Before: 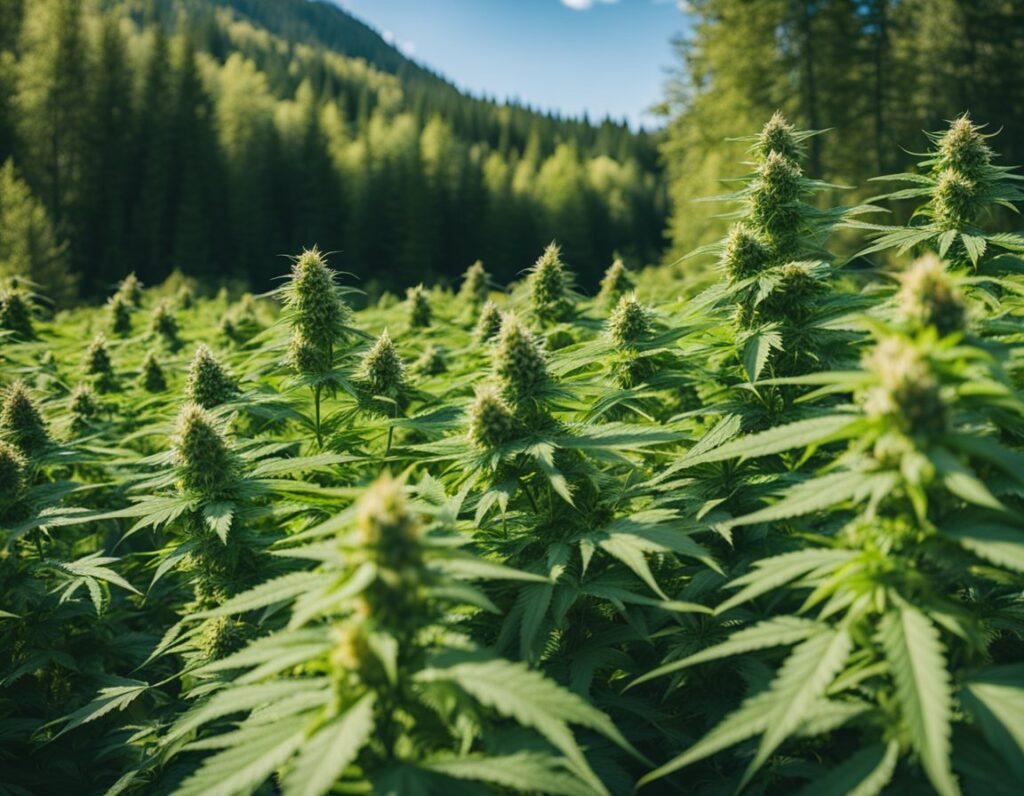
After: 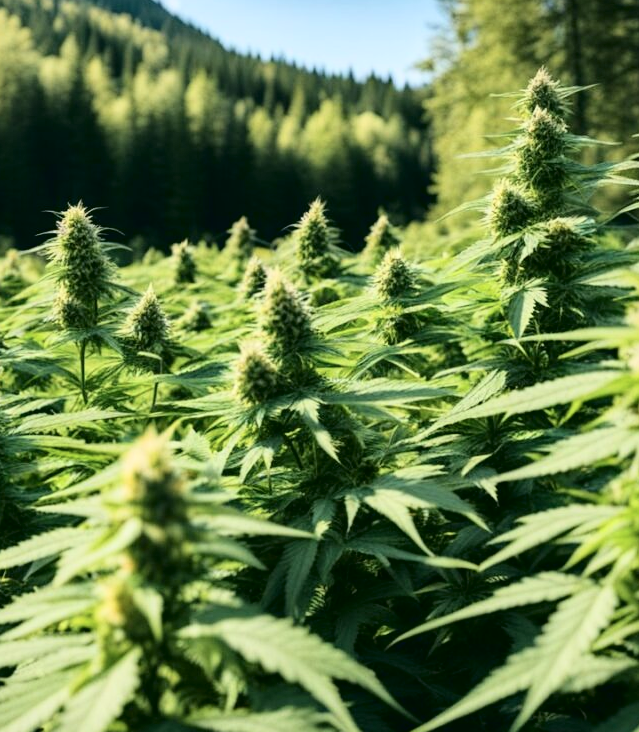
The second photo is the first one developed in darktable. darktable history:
shadows and highlights: soften with gaussian
tone curve: curves: ch0 [(0, 0.016) (0.11, 0.039) (0.259, 0.235) (0.383, 0.437) (0.499, 0.597) (0.733, 0.867) (0.843, 0.948) (1, 1)], color space Lab, independent channels, preserve colors none
crop and rotate: left 23.008%, top 5.635%, right 14.56%, bottom 2.292%
